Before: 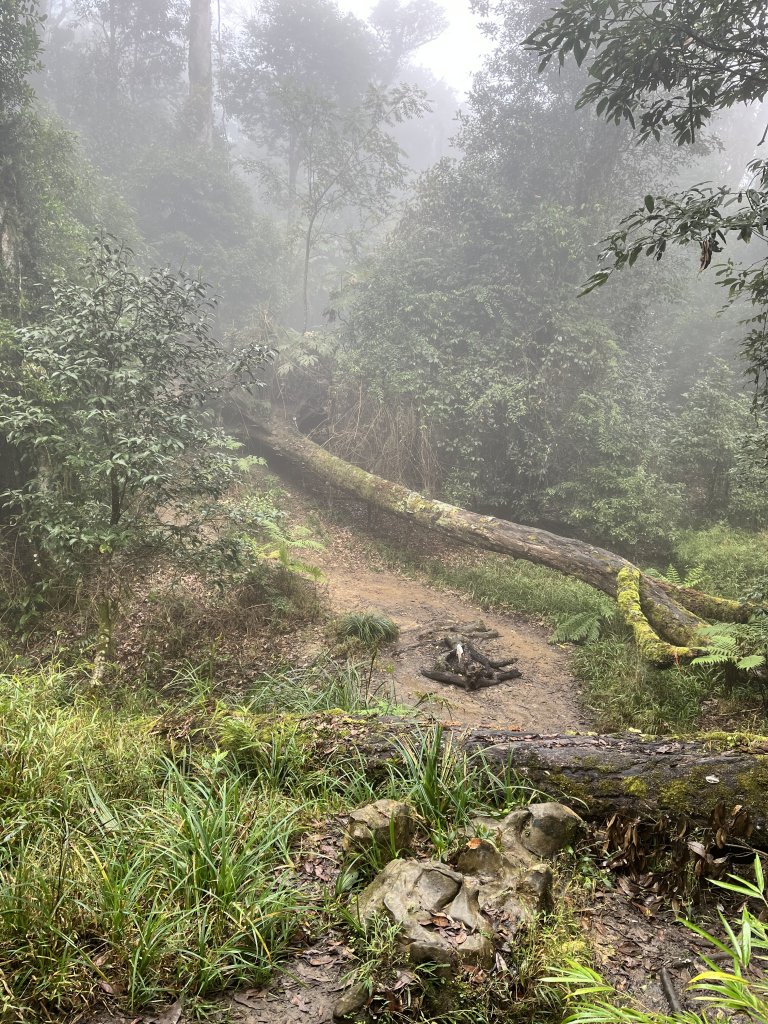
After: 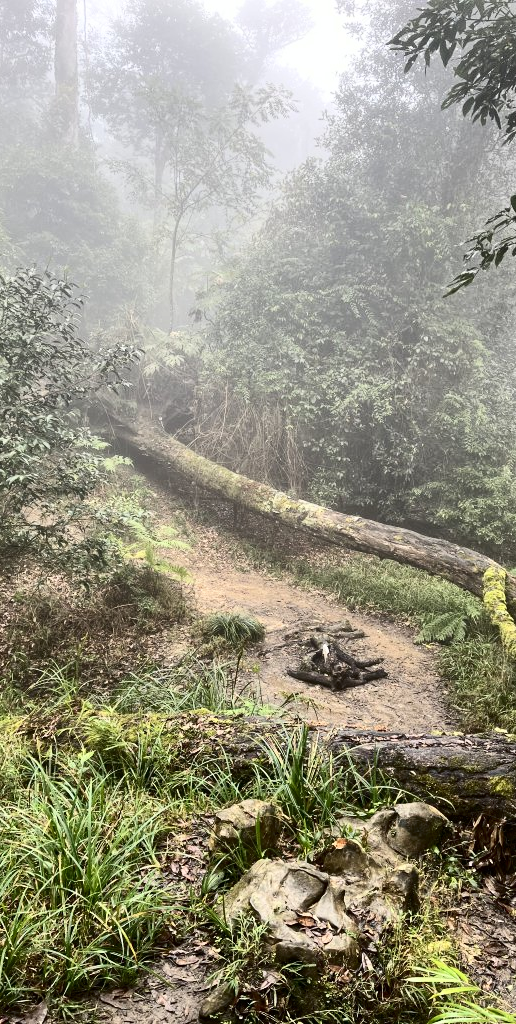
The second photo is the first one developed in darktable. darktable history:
crop and rotate: left 17.556%, right 15.203%
tone equalizer: on, module defaults
contrast brightness saturation: contrast 0.287
